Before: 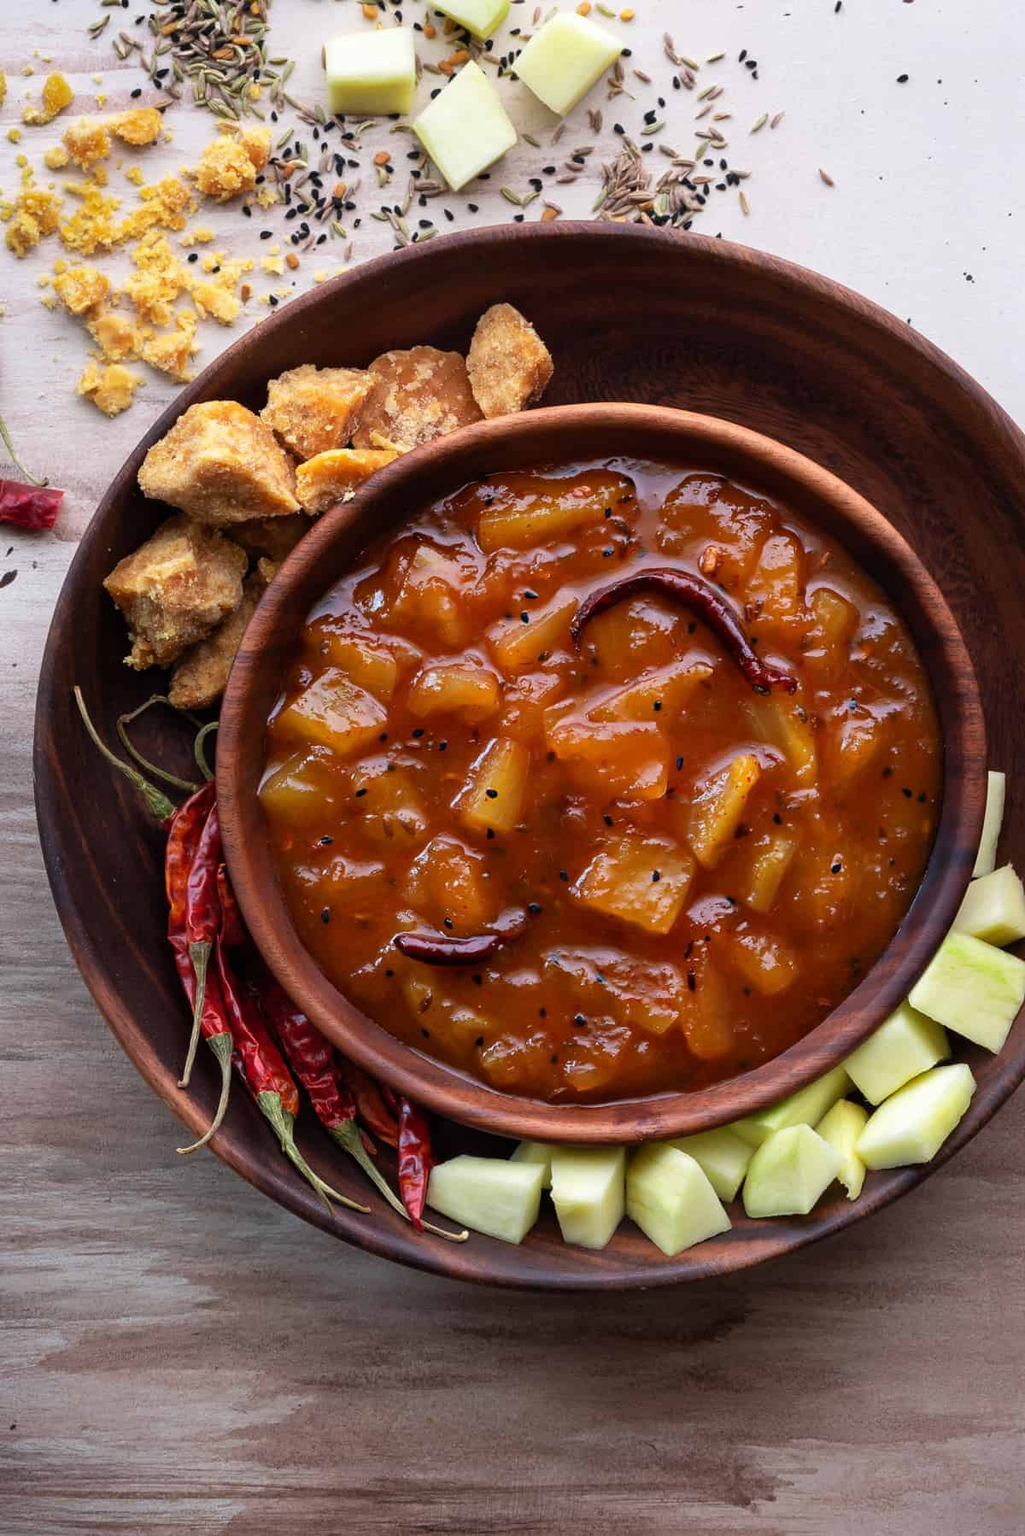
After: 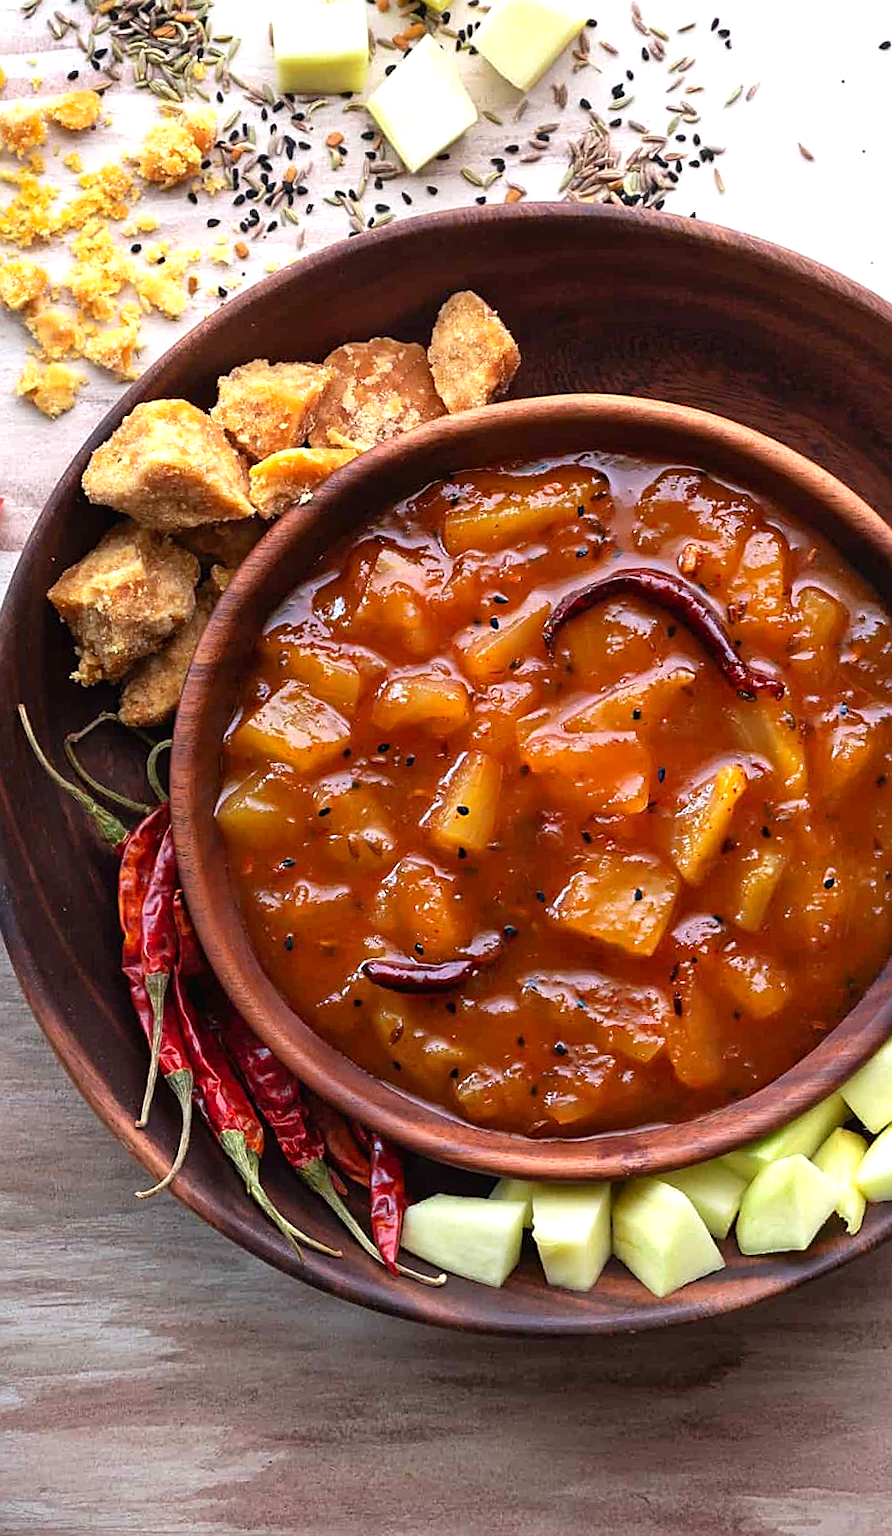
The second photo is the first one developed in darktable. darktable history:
exposure: exposure 0.559 EV, compensate highlight preservation false
crop and rotate: angle 1°, left 4.281%, top 0.642%, right 11.383%, bottom 2.486%
sharpen: on, module defaults
contrast brightness saturation: contrast -0.02, brightness -0.01, saturation 0.03
